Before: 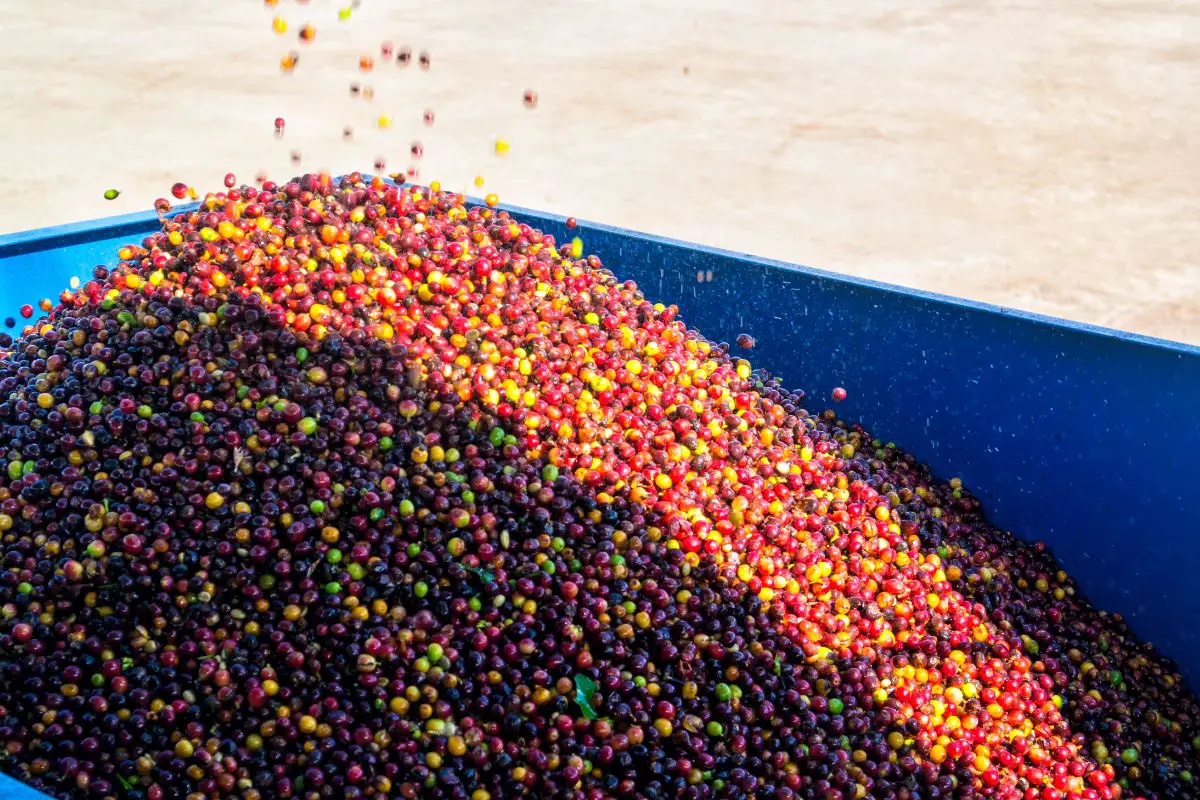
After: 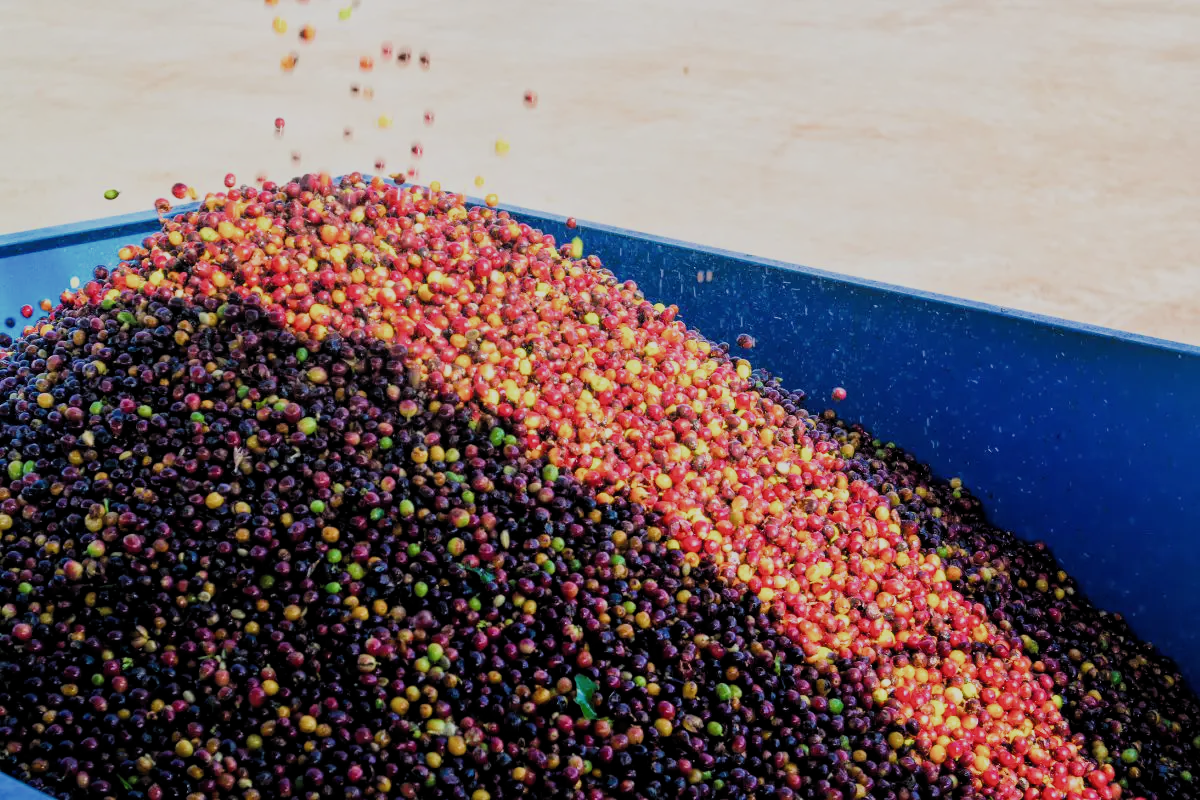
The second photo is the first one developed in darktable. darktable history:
filmic rgb: black relative exposure -7.65 EV, white relative exposure 4.56 EV, threshold 5.97 EV, hardness 3.61, add noise in highlights 0.001, color science v3 (2019), use custom middle-gray values true, contrast in highlights soft, enable highlight reconstruction true
